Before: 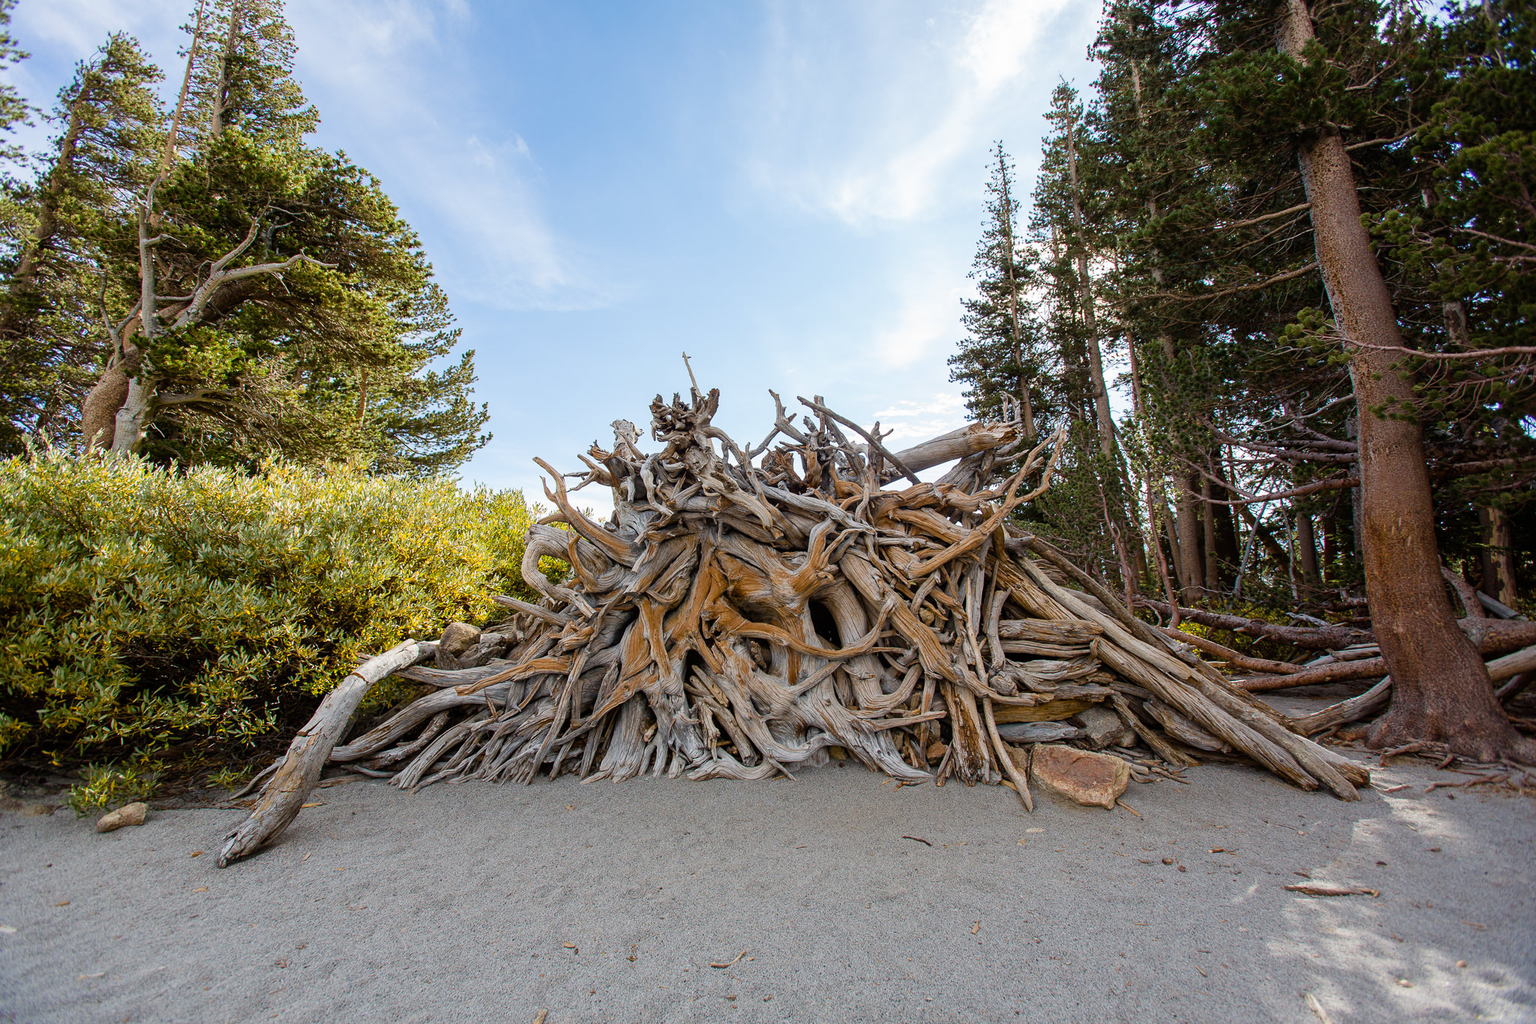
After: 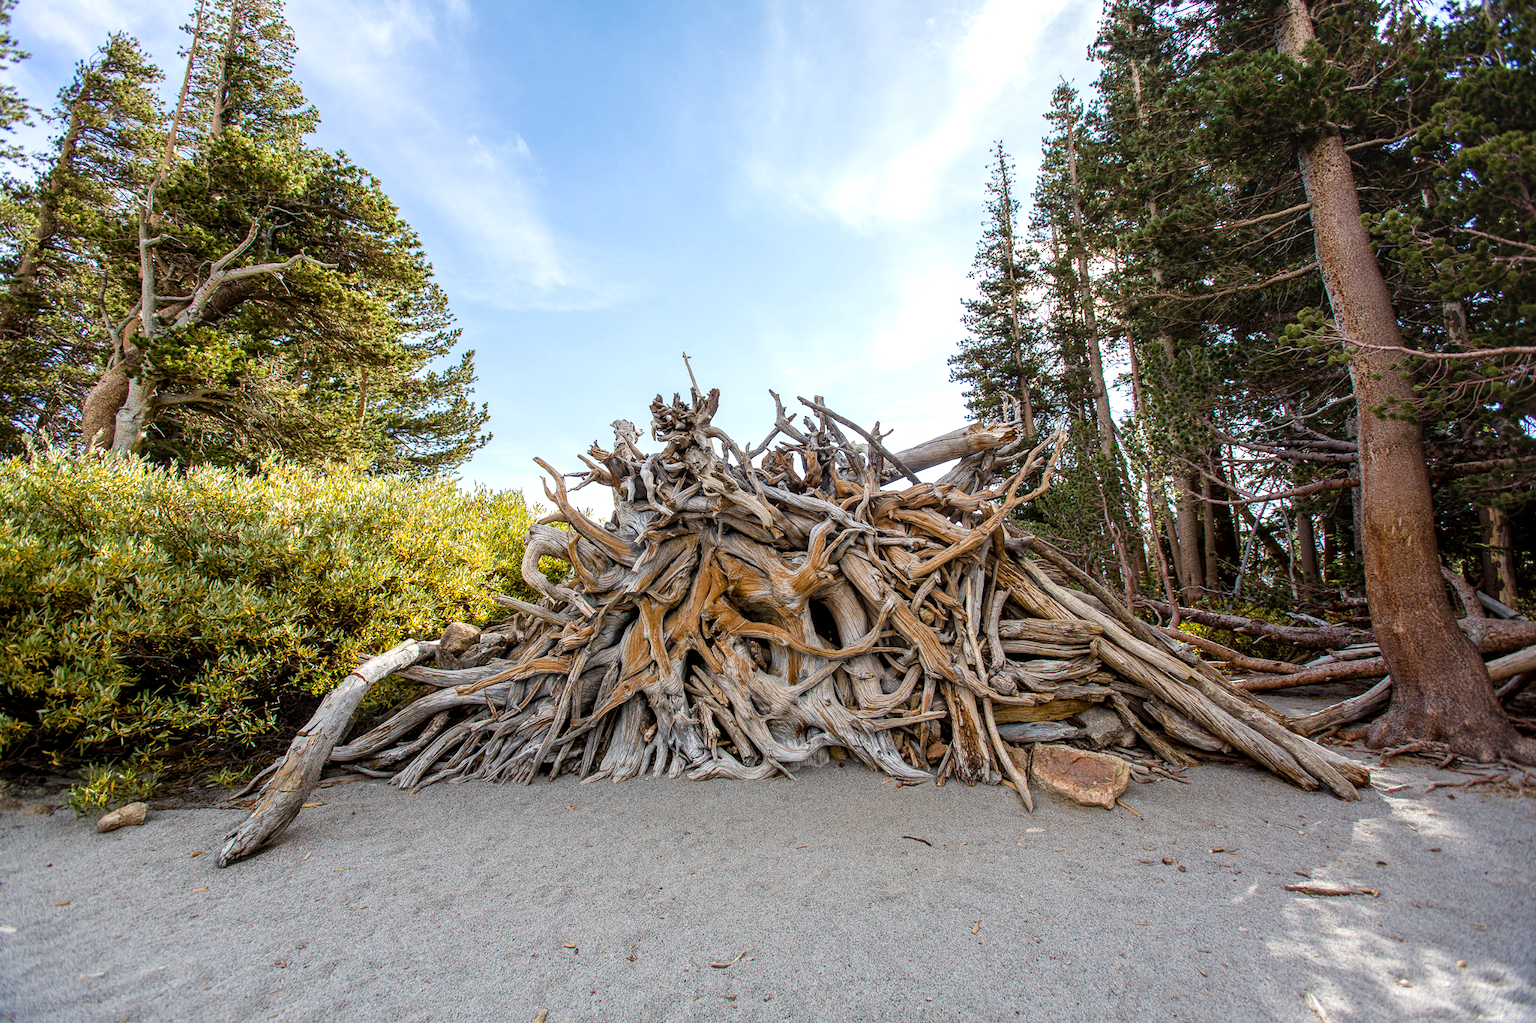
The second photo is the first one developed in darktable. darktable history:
local contrast: on, module defaults
exposure: exposure 0.3 EV, compensate highlight preservation false
